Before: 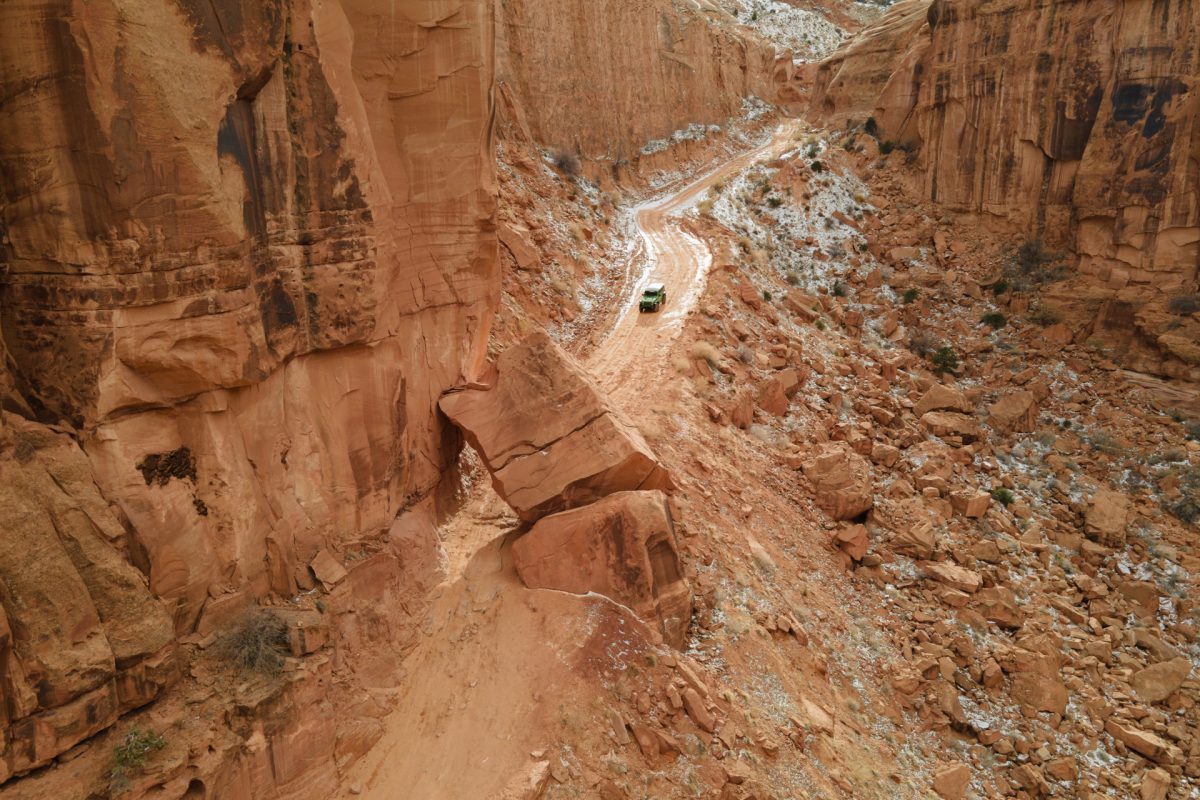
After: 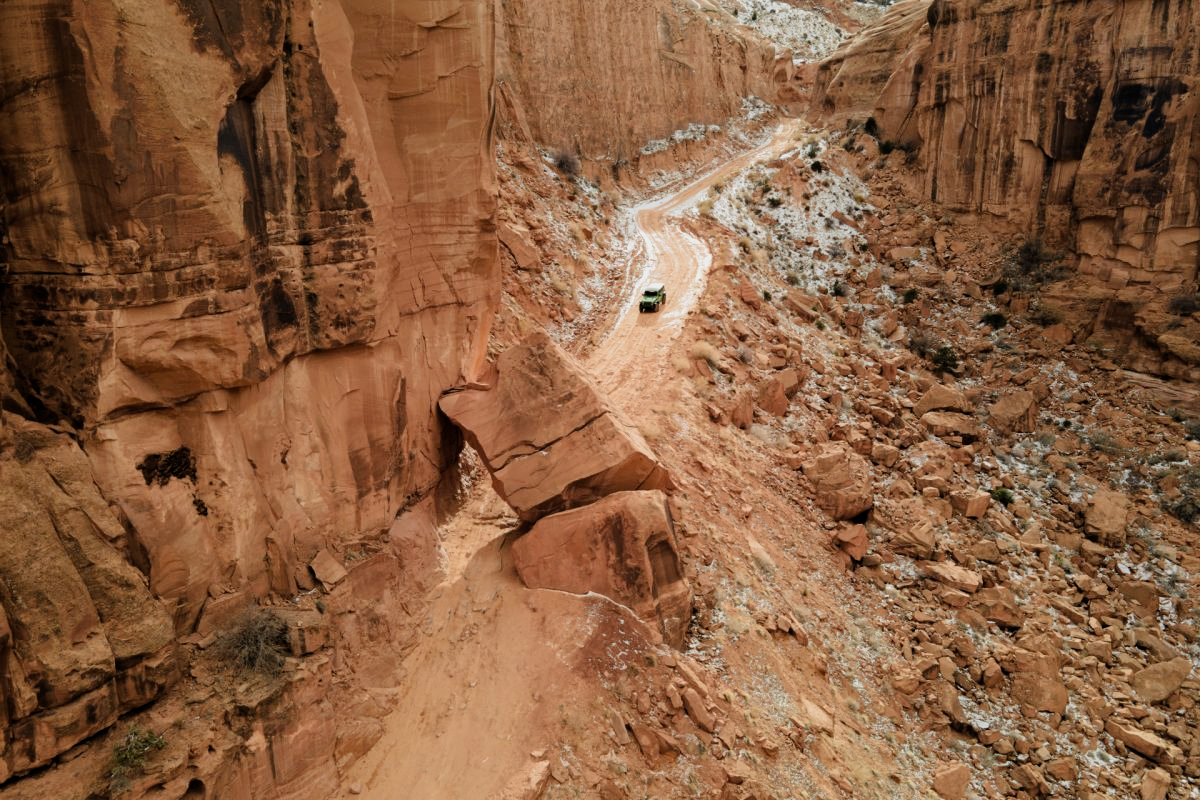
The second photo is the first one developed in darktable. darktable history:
filmic rgb: black relative exposure -16 EV, white relative exposure 6.26 EV, hardness 5.06, contrast 1.343
